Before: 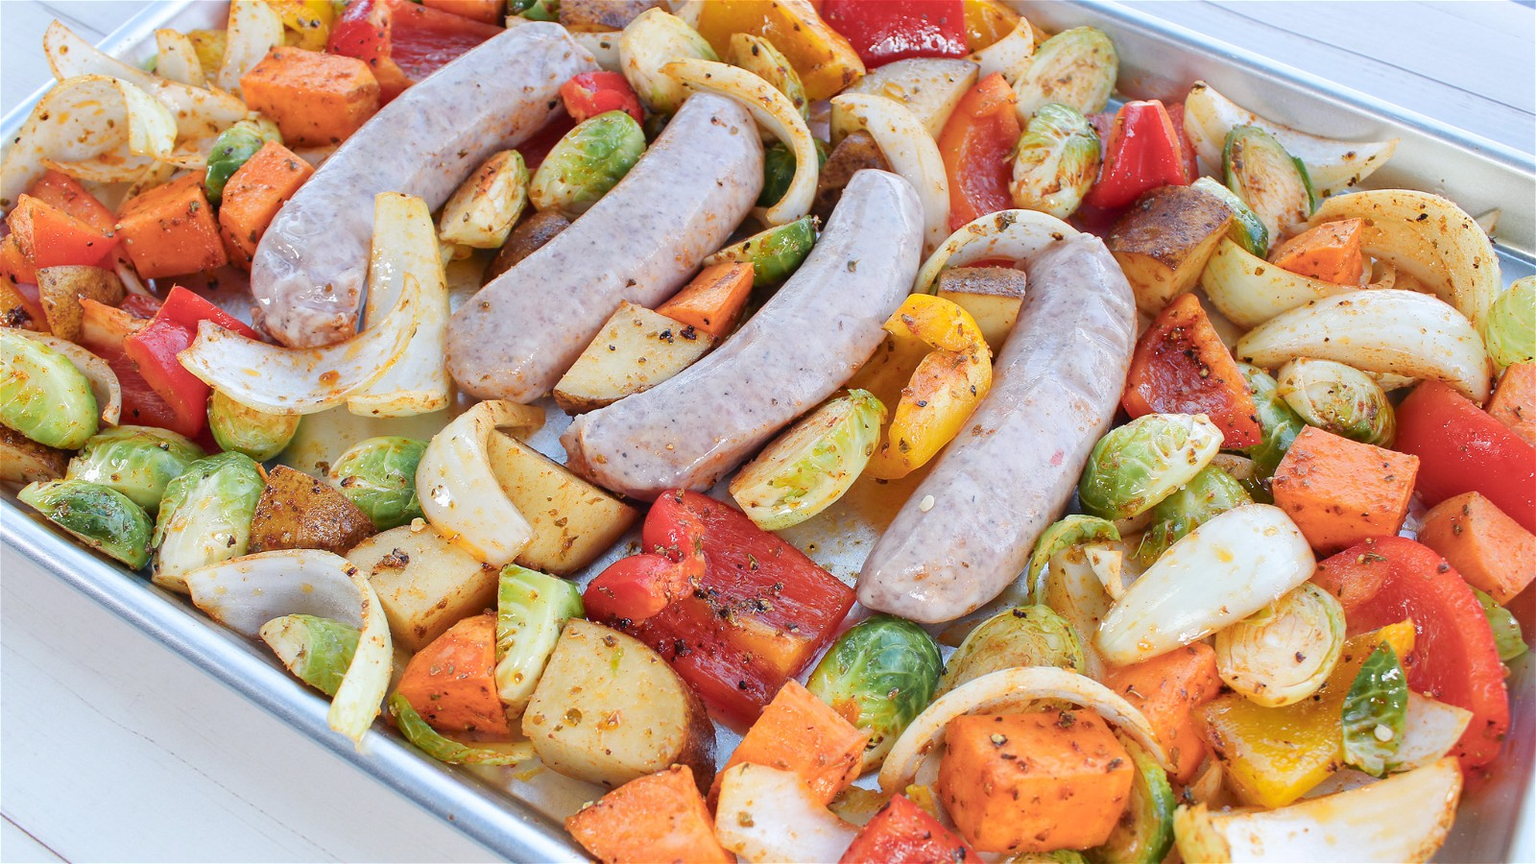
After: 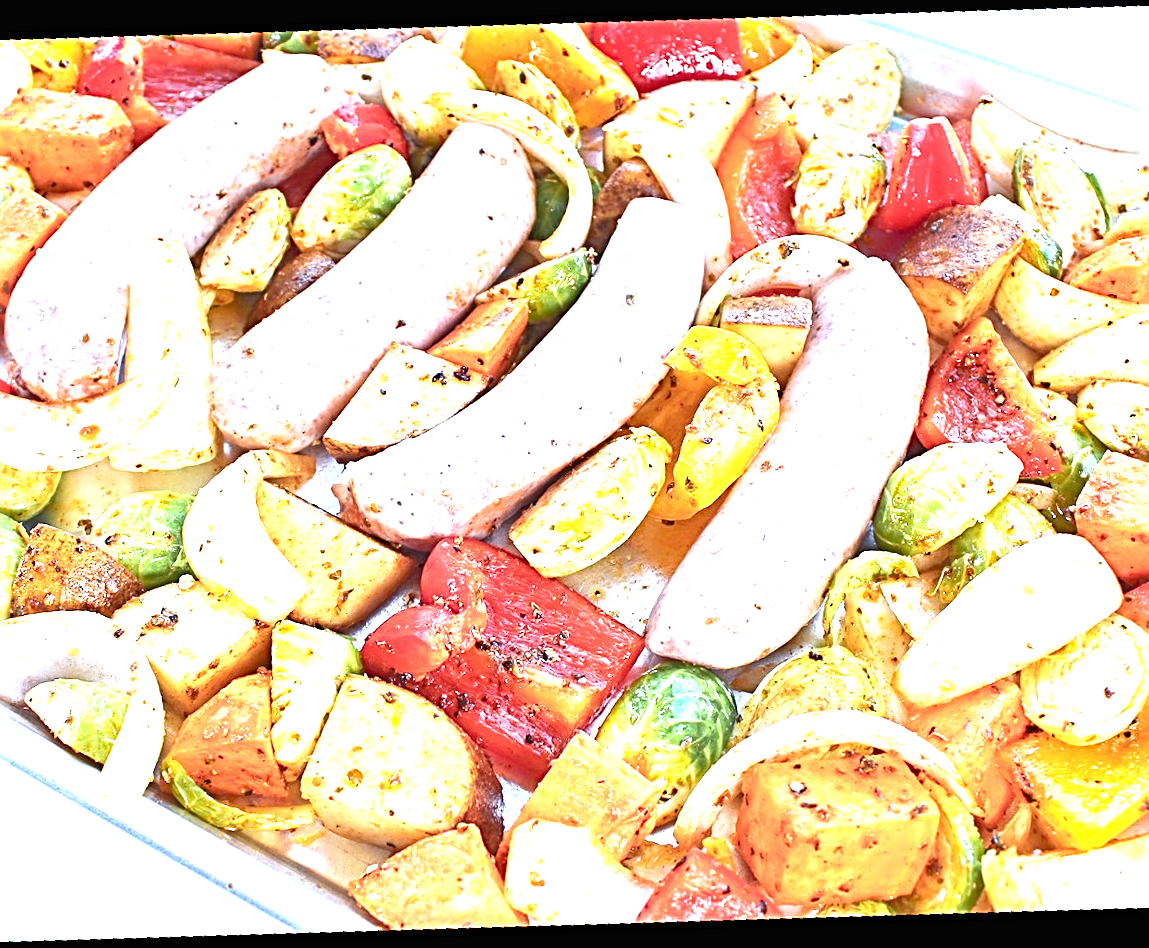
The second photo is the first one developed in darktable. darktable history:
white balance: red 0.984, blue 1.059
crop and rotate: angle -3.27°, left 14.277%, top 0.028%, right 10.766%, bottom 0.028%
exposure: black level correction 0, exposure 1.675 EV, compensate exposure bias true, compensate highlight preservation false
tone equalizer: -7 EV 0.15 EV, -6 EV 0.6 EV, -5 EV 1.15 EV, -4 EV 1.33 EV, -3 EV 1.15 EV, -2 EV 0.6 EV, -1 EV 0.15 EV, mask exposure compensation -0.5 EV
sharpen: radius 3.69, amount 0.928
rotate and perspective: rotation -4.98°, automatic cropping off
color zones: curves: ch0 [(0.068, 0.464) (0.25, 0.5) (0.48, 0.508) (0.75, 0.536) (0.886, 0.476) (0.967, 0.456)]; ch1 [(0.066, 0.456) (0.25, 0.5) (0.616, 0.508) (0.746, 0.56) (0.934, 0.444)]
